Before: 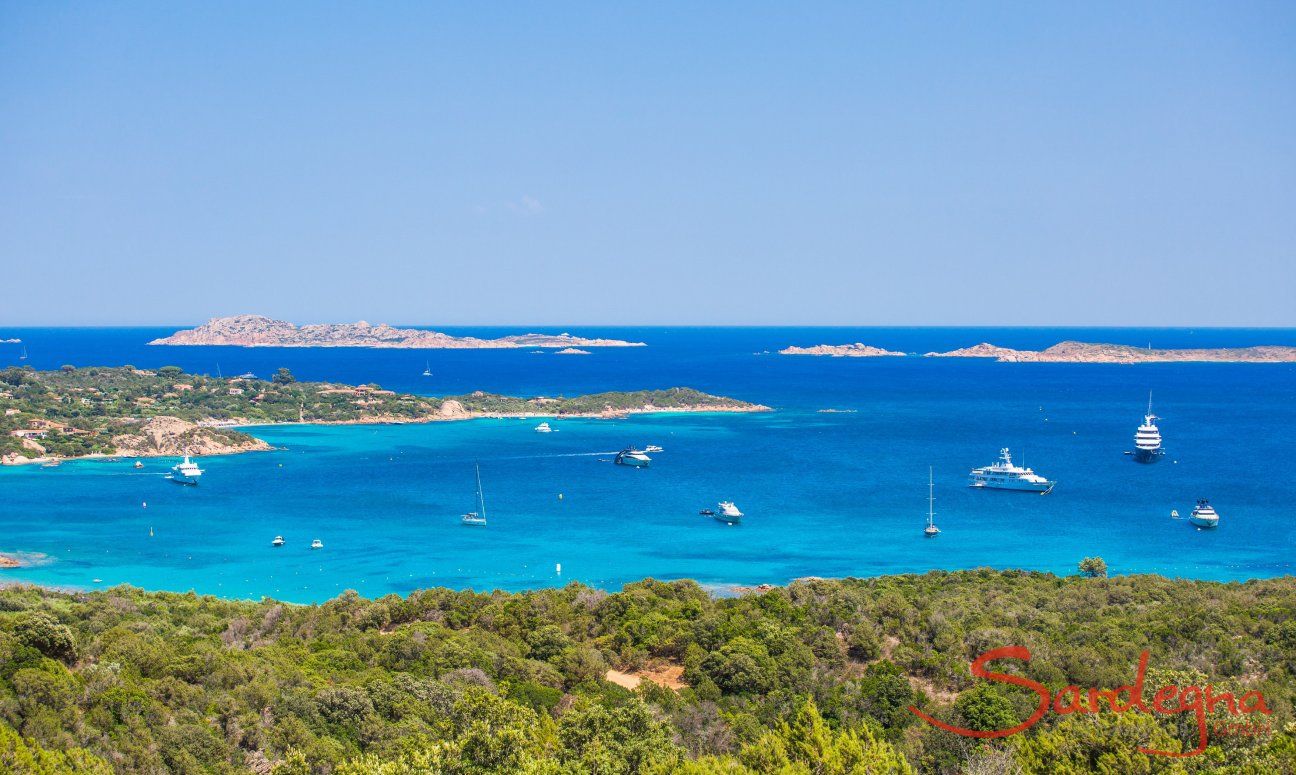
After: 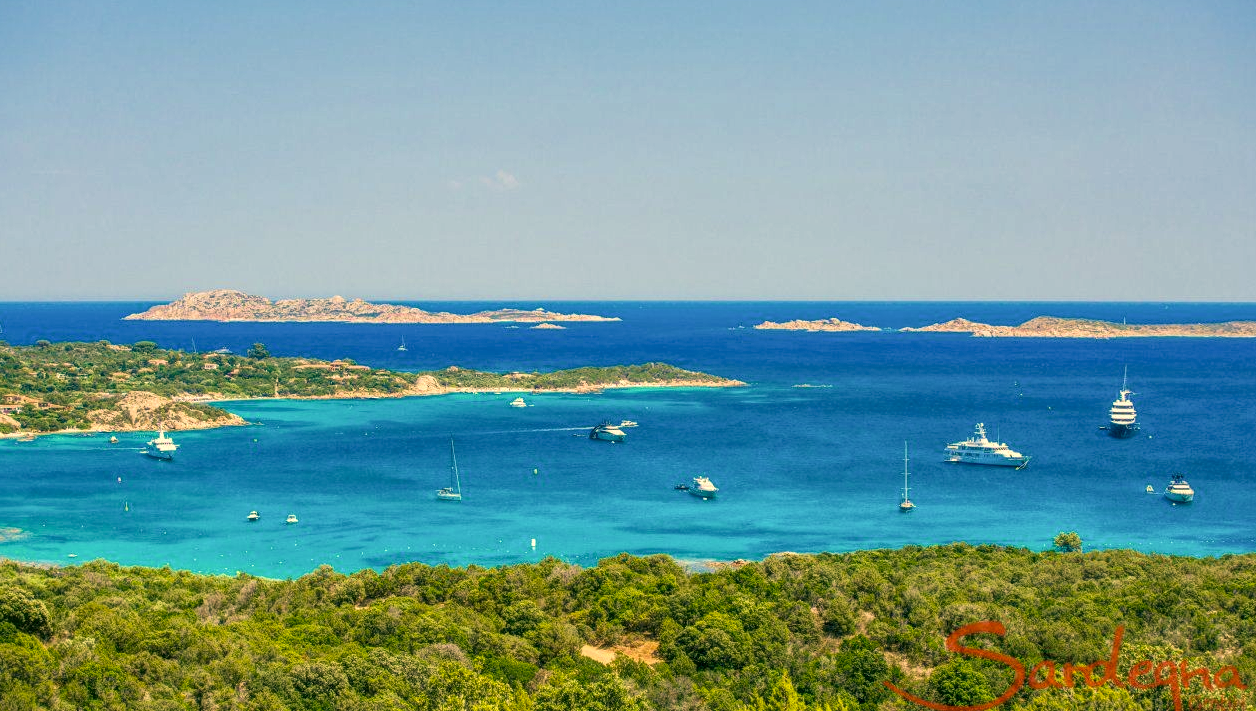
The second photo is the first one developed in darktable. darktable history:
local contrast: highlights 99%, shadows 86%, detail 160%, midtone range 0.2
color correction: highlights a* 5.3, highlights b* 24.26, shadows a* -15.58, shadows b* 4.02
velvia: on, module defaults
crop: left 1.964%, top 3.251%, right 1.122%, bottom 4.933%
